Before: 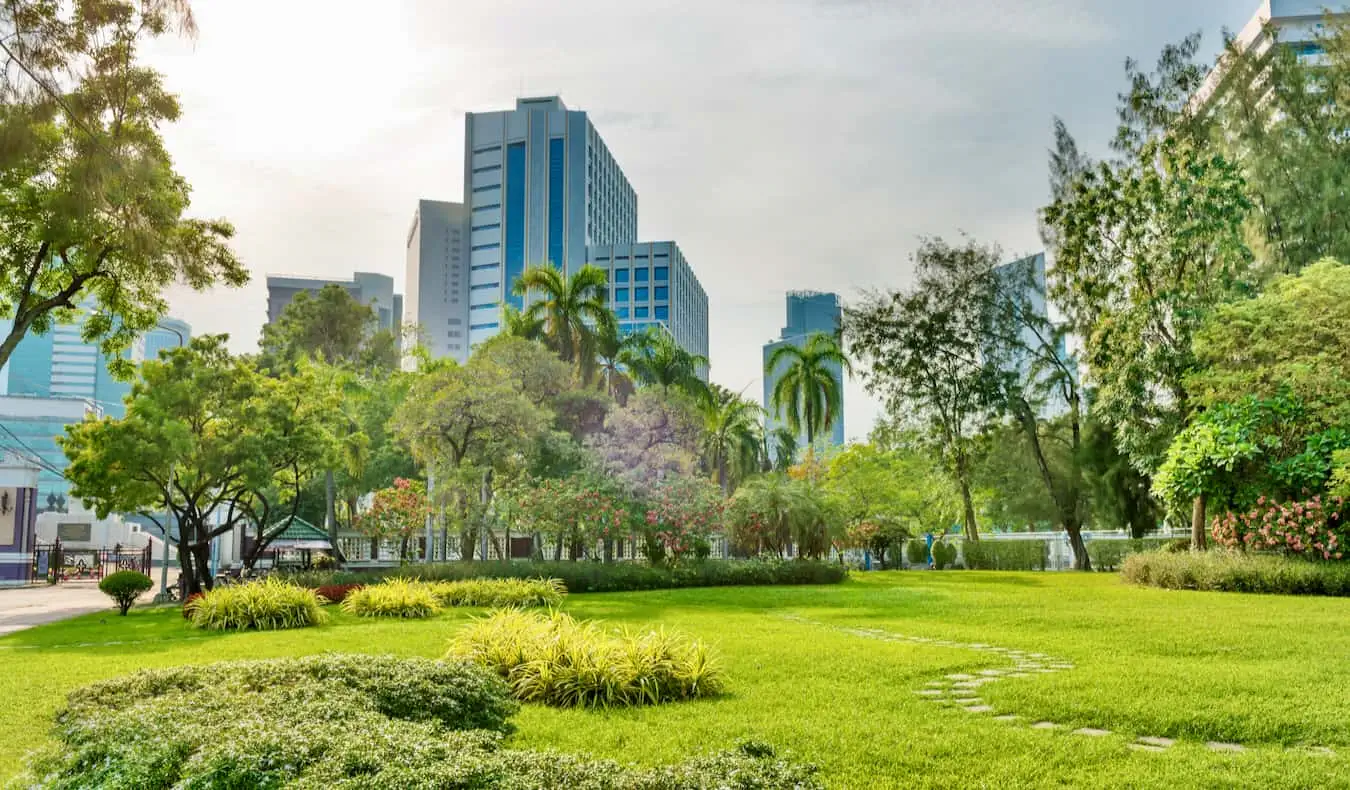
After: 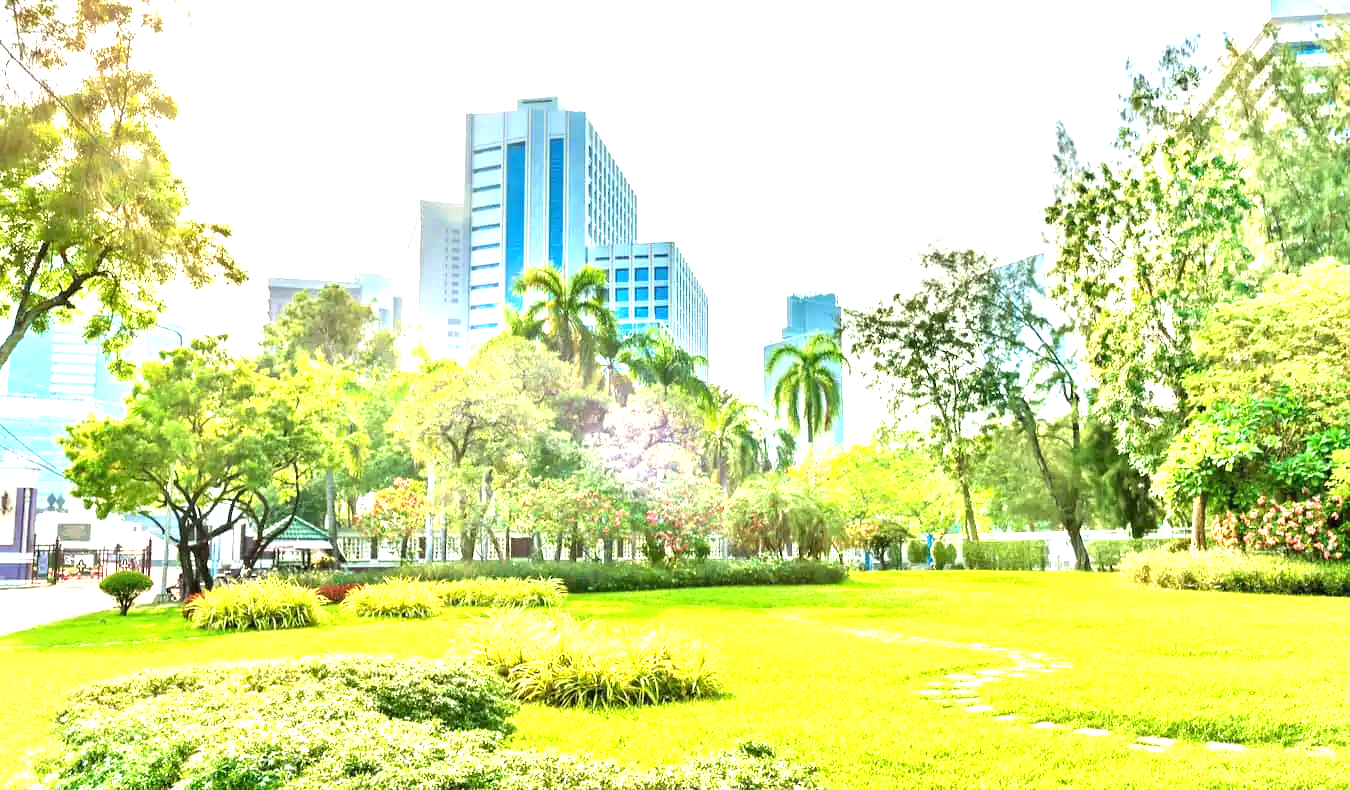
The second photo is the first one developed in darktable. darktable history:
exposure: black level correction 0, exposure 1.882 EV, compensate exposure bias true, compensate highlight preservation false
